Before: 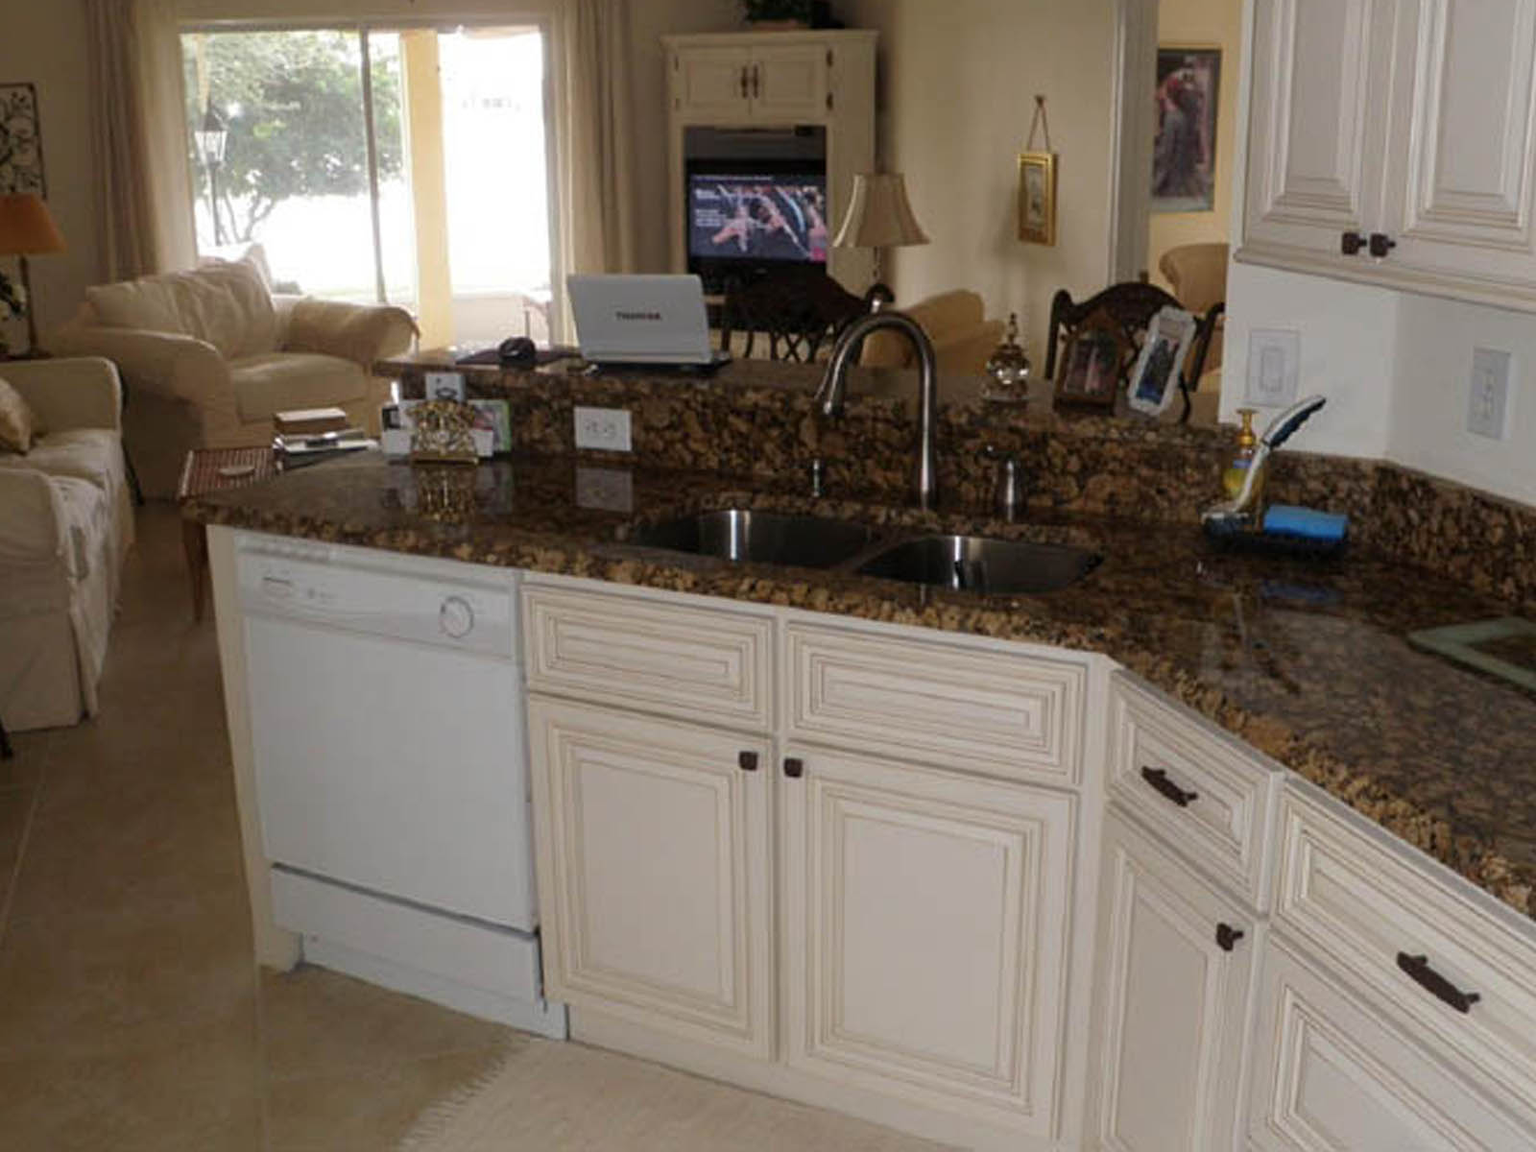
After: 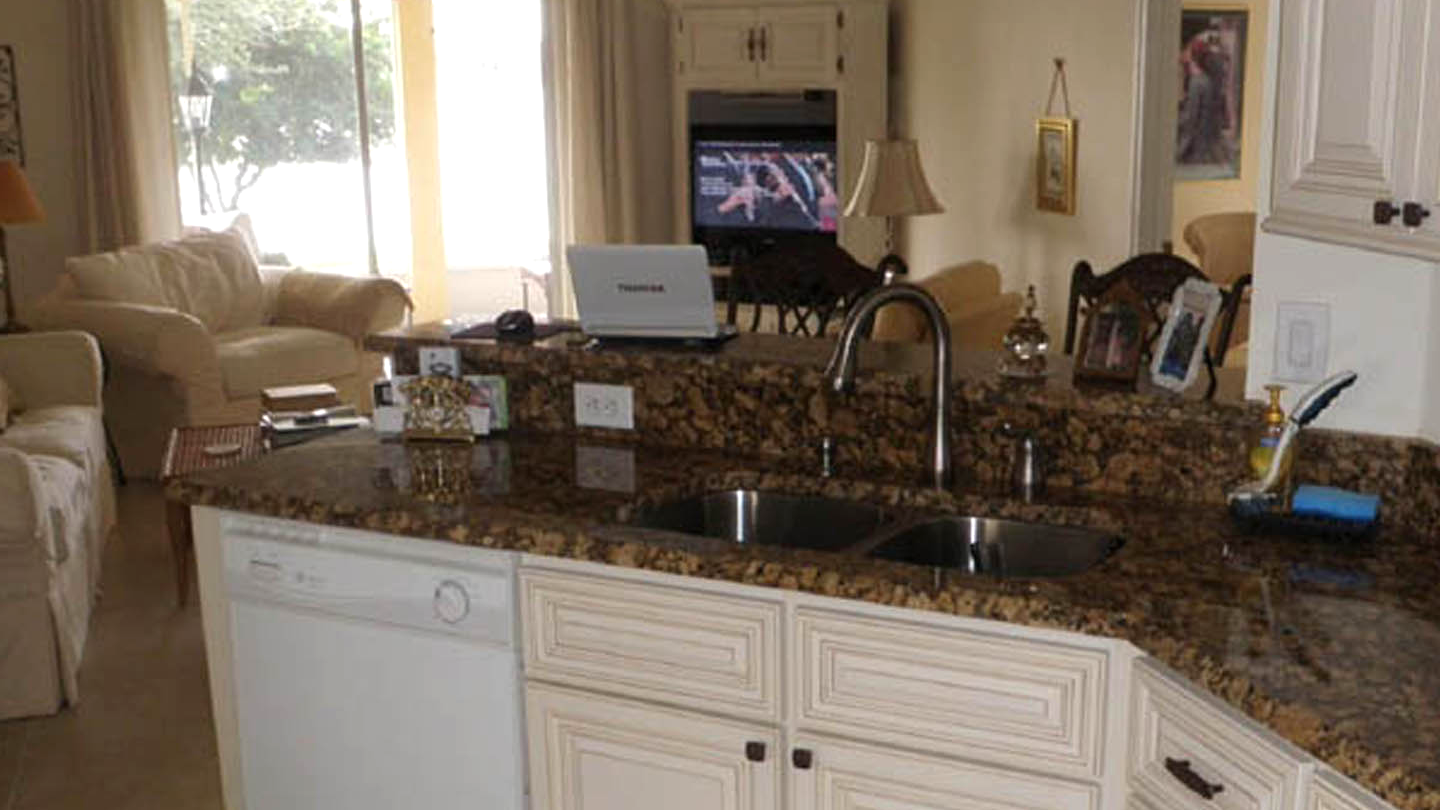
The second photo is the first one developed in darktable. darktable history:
exposure: black level correction 0, exposure 0.3 EV, compensate highlight preservation false
crop: left 1.509%, top 3.452%, right 7.696%, bottom 28.452%
